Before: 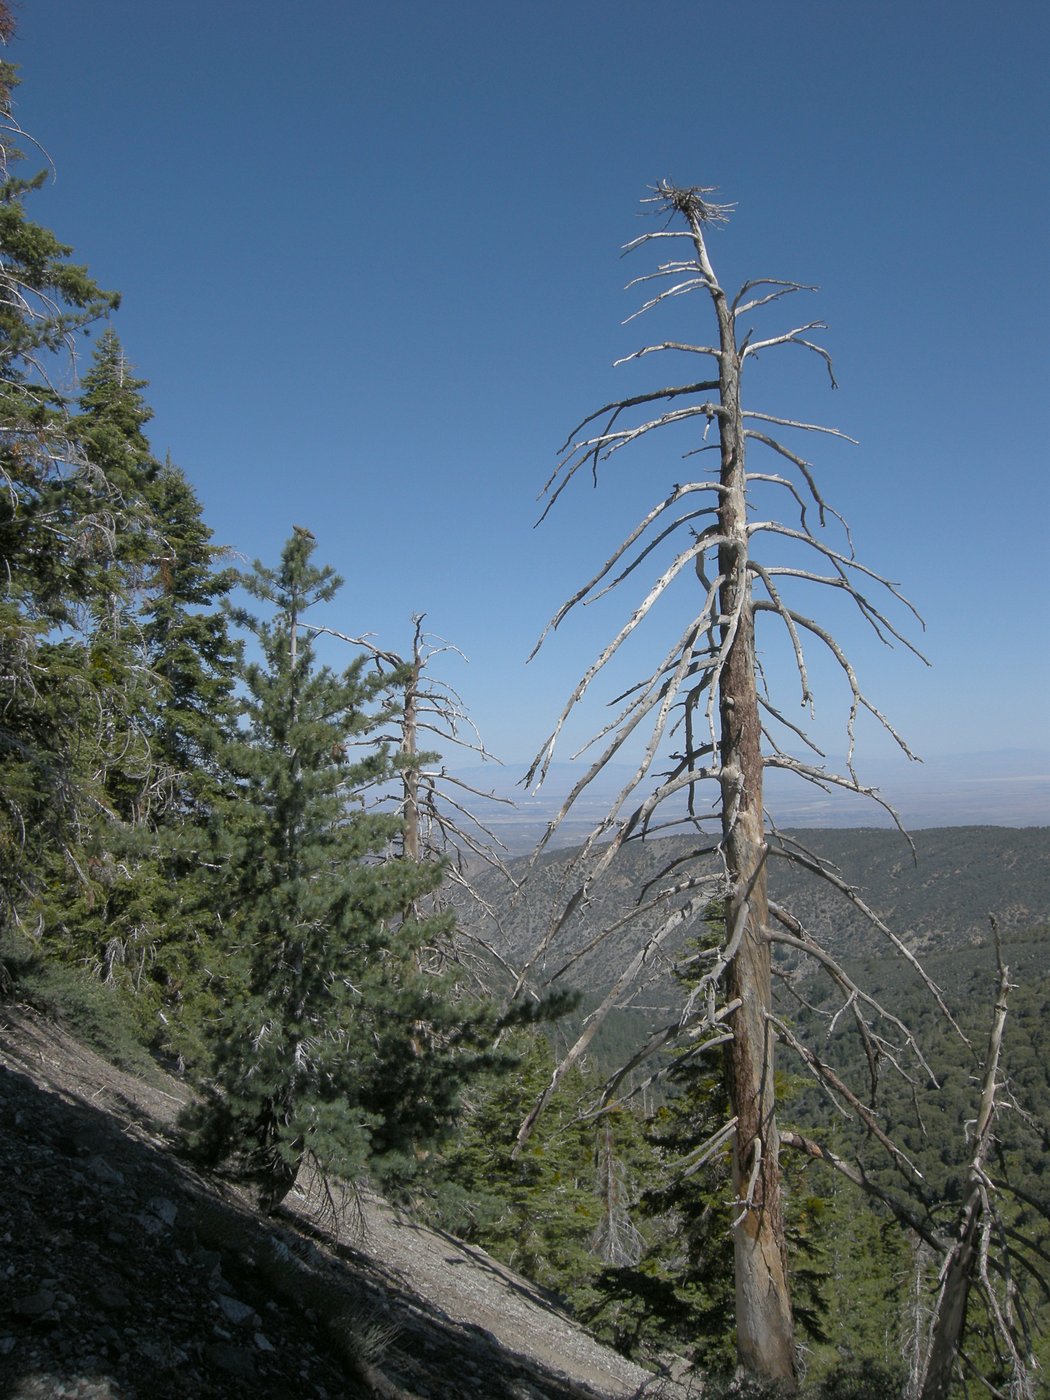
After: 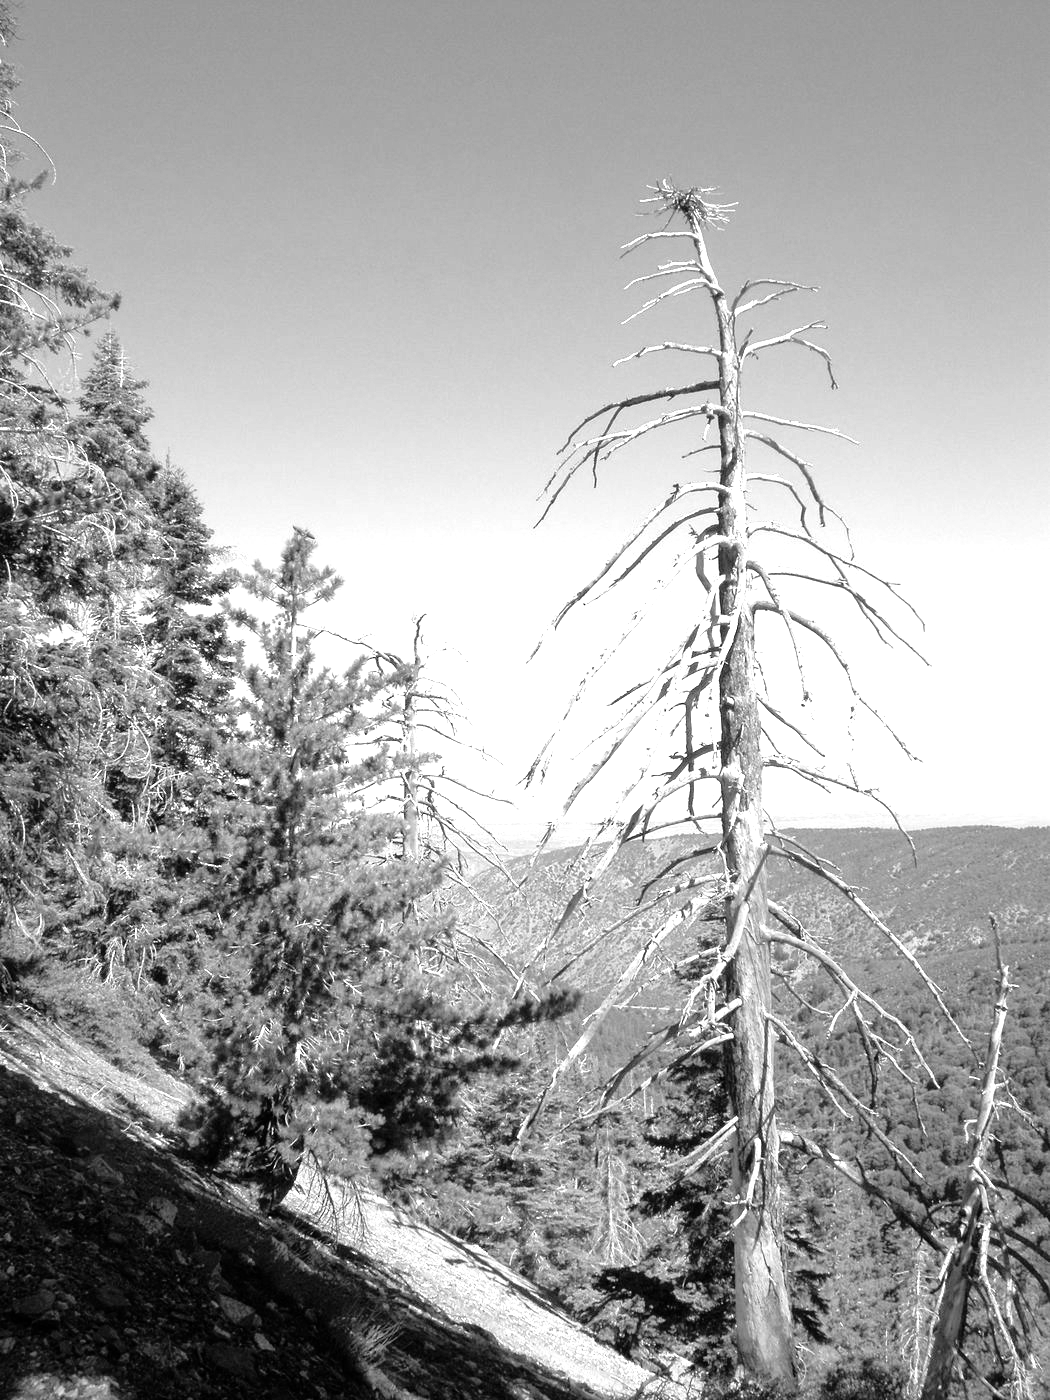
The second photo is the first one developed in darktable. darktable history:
exposure: black level correction 0.001, exposure 1.822 EV, compensate exposure bias true, compensate highlight preservation false
monochrome: a 32, b 64, size 2.3, highlights 1
tone equalizer: on, module defaults
fill light: exposure -2 EV, width 8.6
